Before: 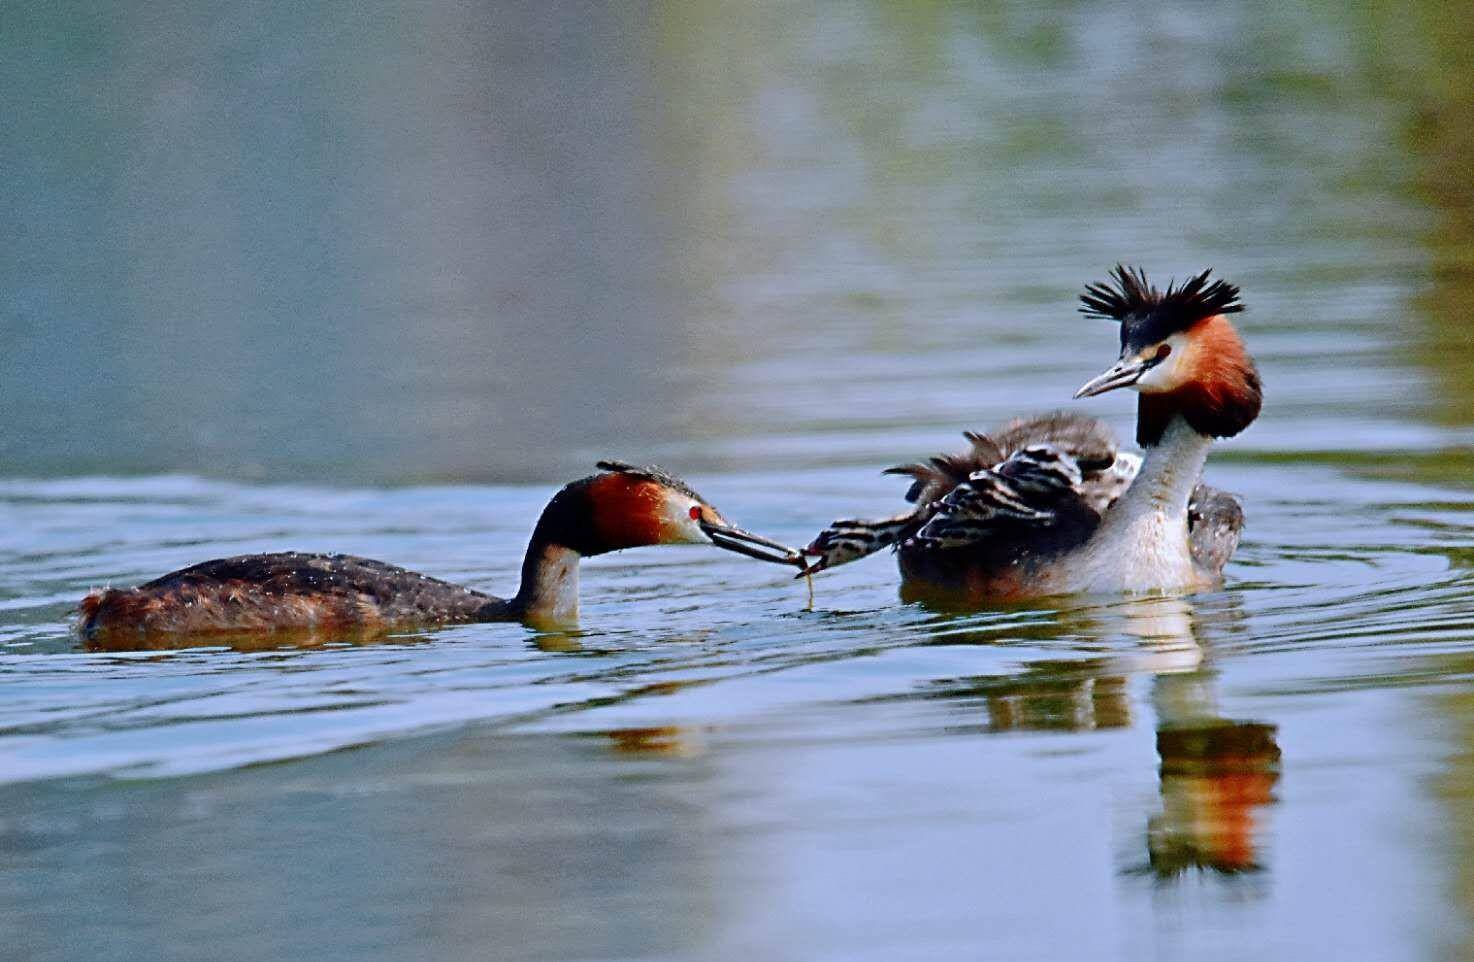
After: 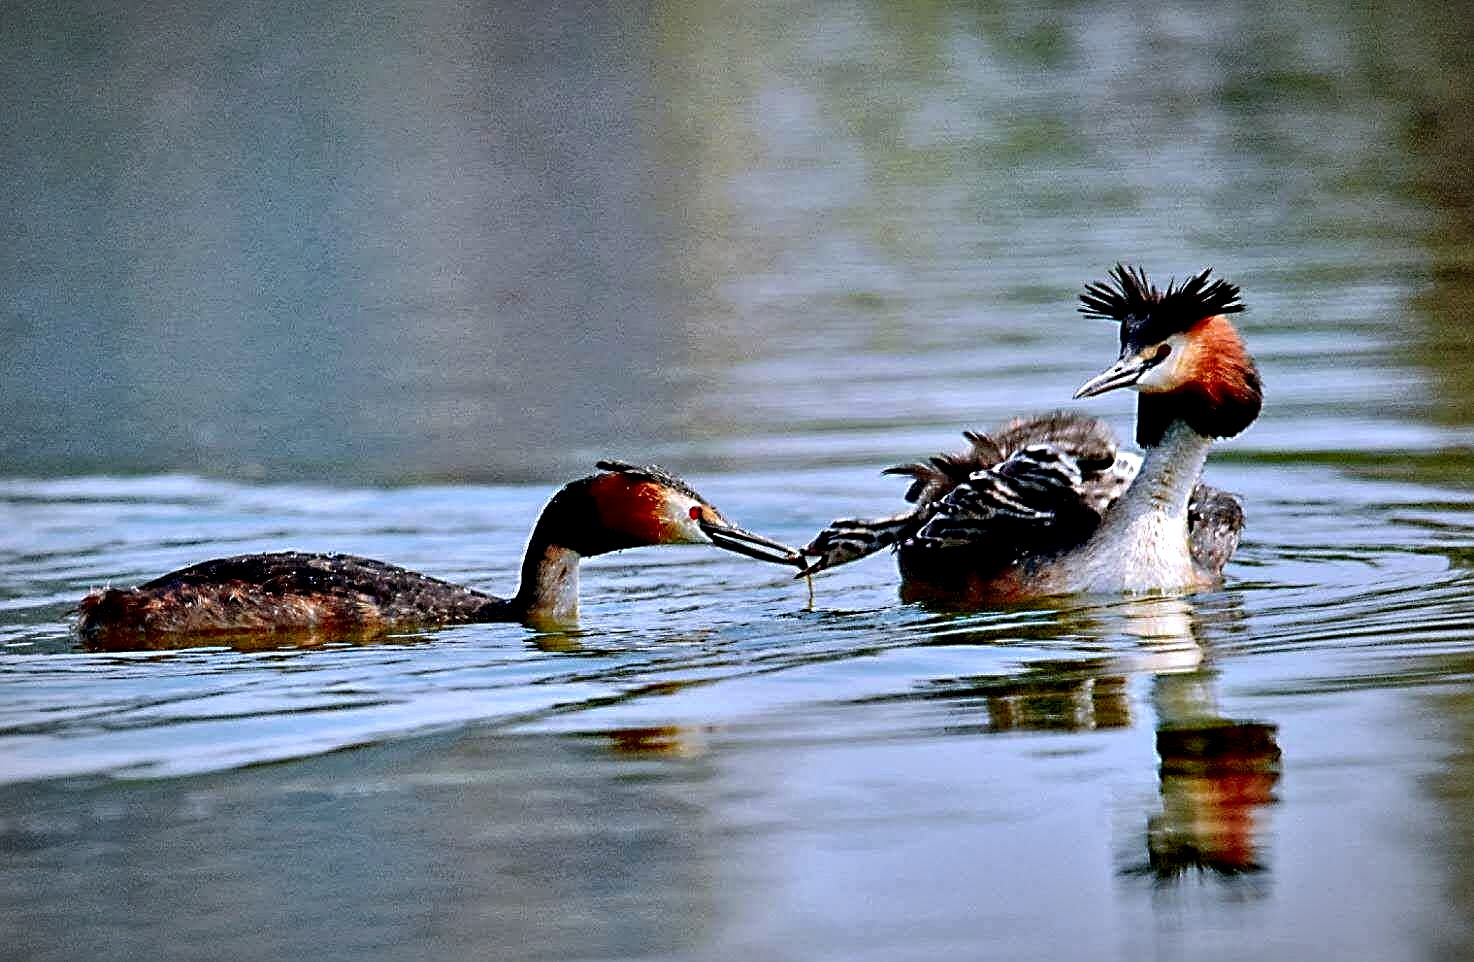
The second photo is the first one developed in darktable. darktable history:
contrast equalizer: y [[0.6 ×6], [0.55 ×6], [0 ×6], [0 ×6], [0 ×6]]
vignetting: fall-off radius 59.81%, automatic ratio true
local contrast: on, module defaults
sharpen: amount 0.497
